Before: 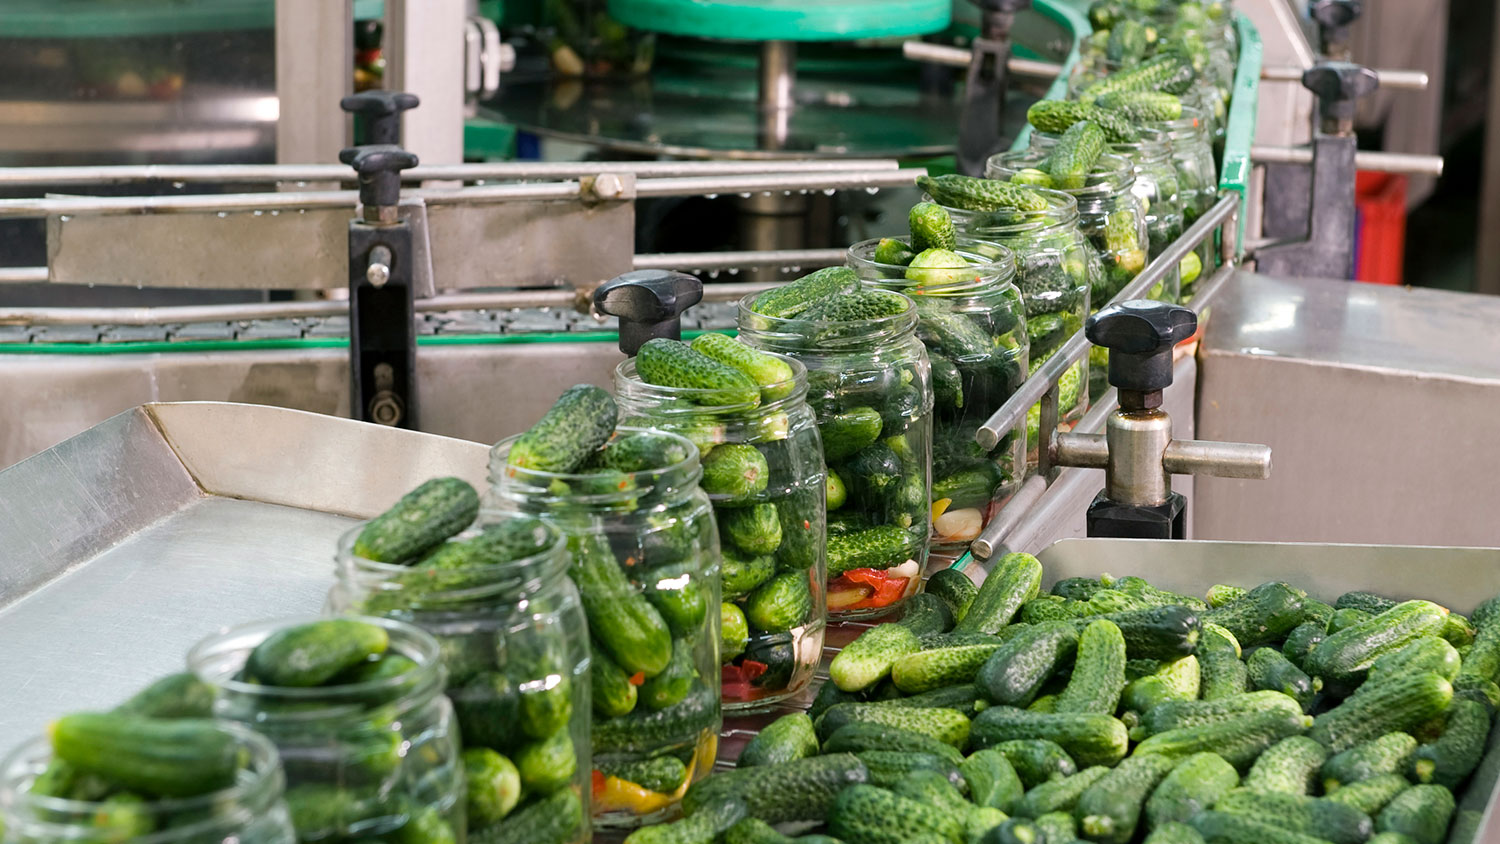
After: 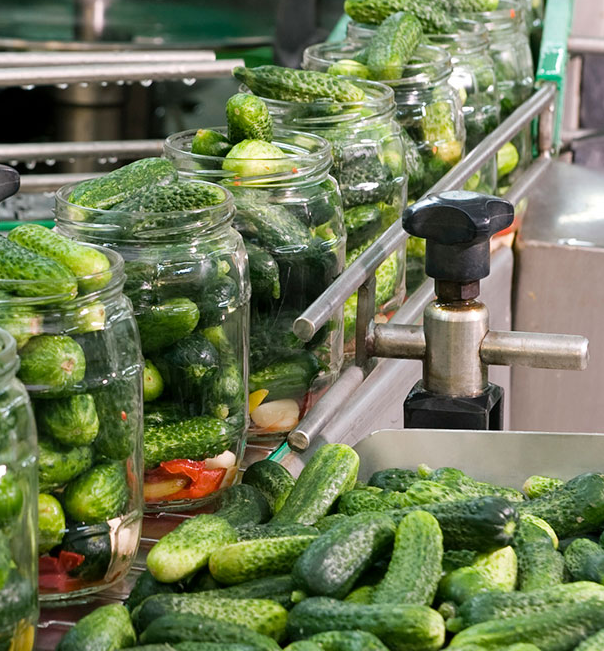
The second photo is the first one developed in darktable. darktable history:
crop: left 45.598%, top 12.925%, right 14.117%, bottom 9.885%
